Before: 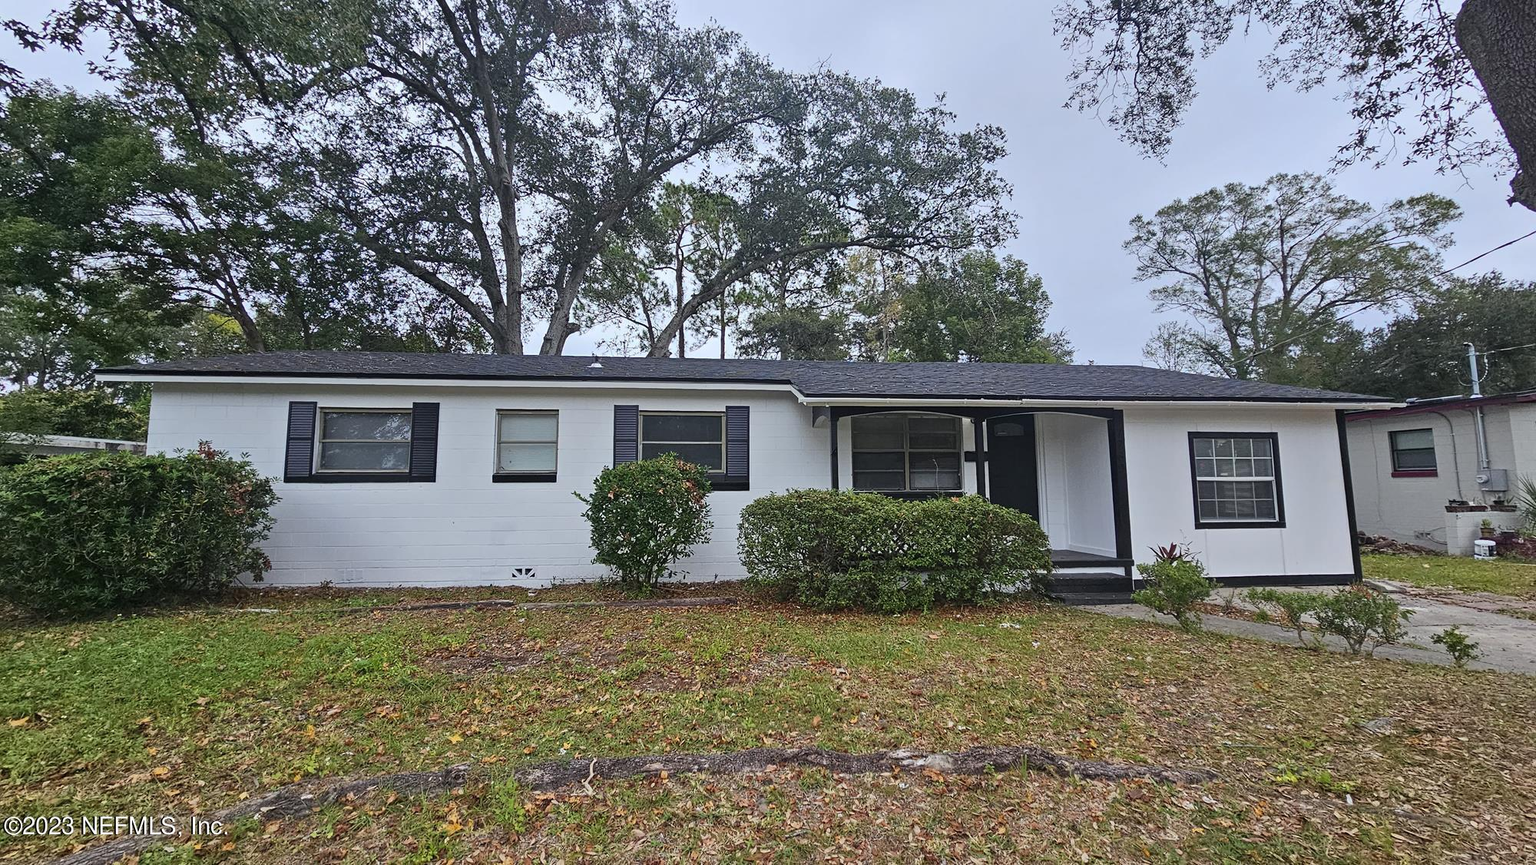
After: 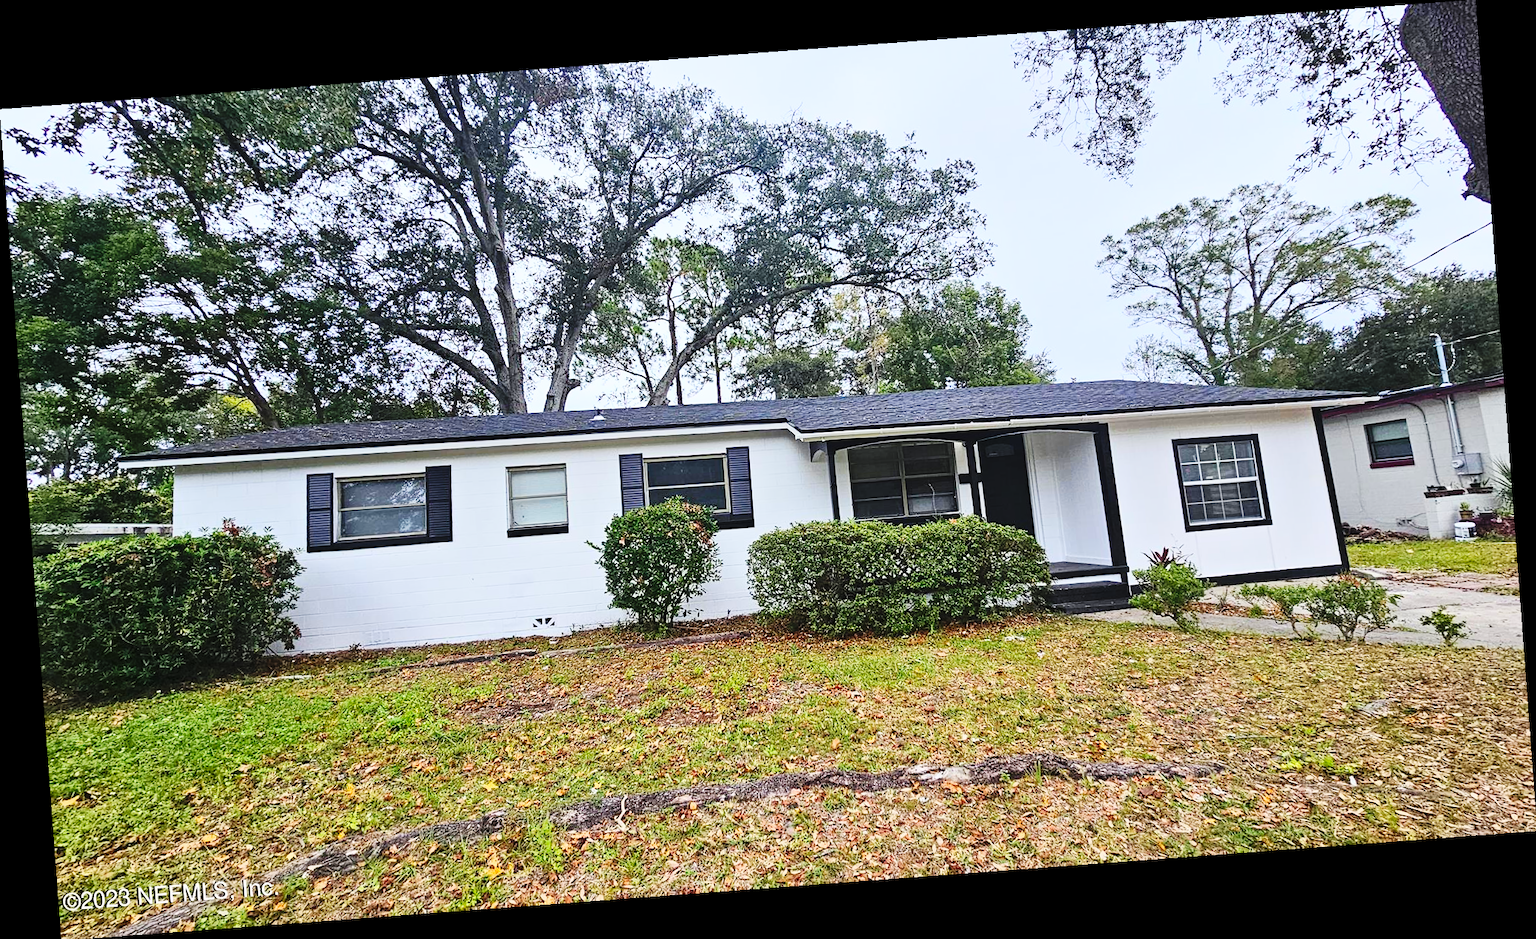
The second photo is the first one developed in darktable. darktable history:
contrast brightness saturation: contrast 0.2, brightness 0.16, saturation 0.22
rotate and perspective: rotation -4.25°, automatic cropping off
base curve: curves: ch0 [(0, 0) (0.036, 0.025) (0.121, 0.166) (0.206, 0.329) (0.605, 0.79) (1, 1)], preserve colors none
